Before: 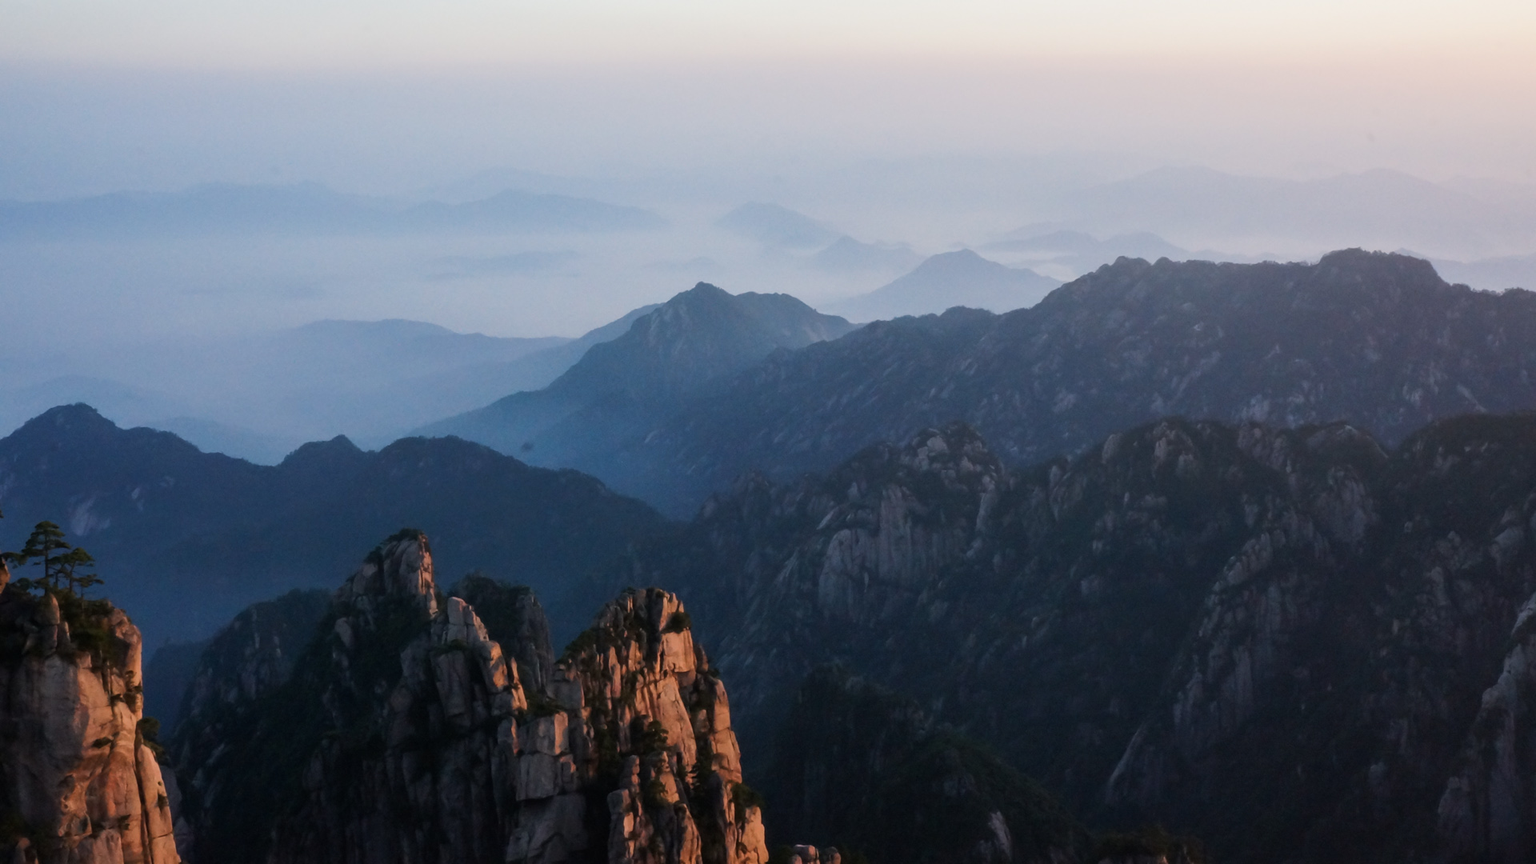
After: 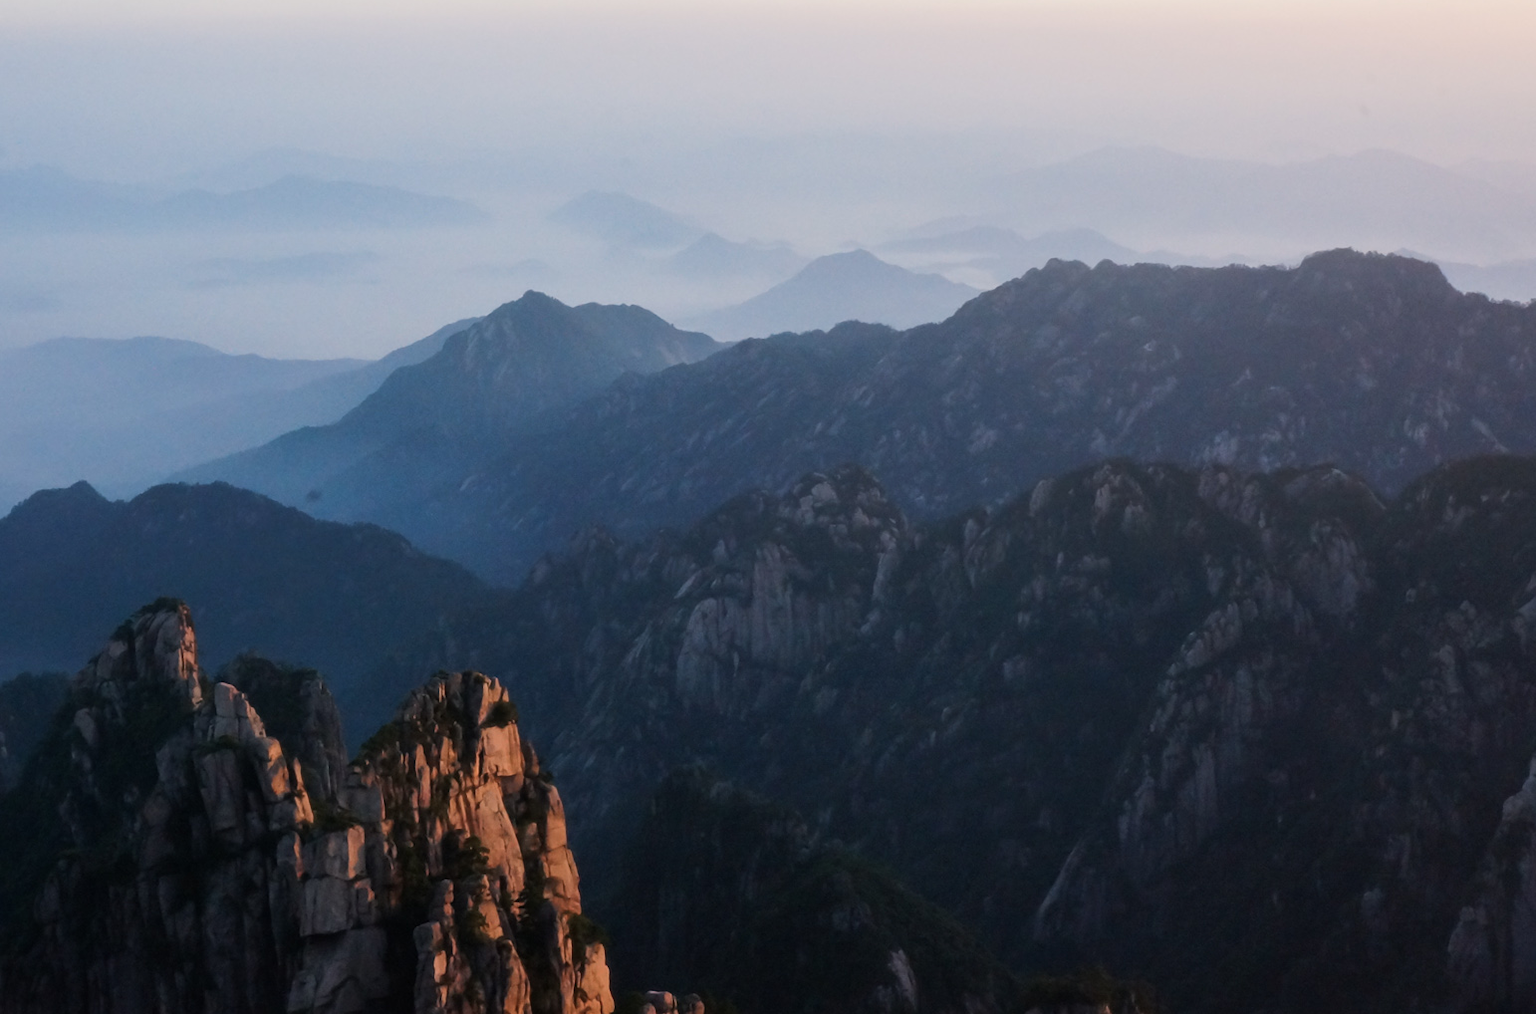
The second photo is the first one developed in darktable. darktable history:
crop and rotate: left 17.951%, top 5.73%, right 1.726%
